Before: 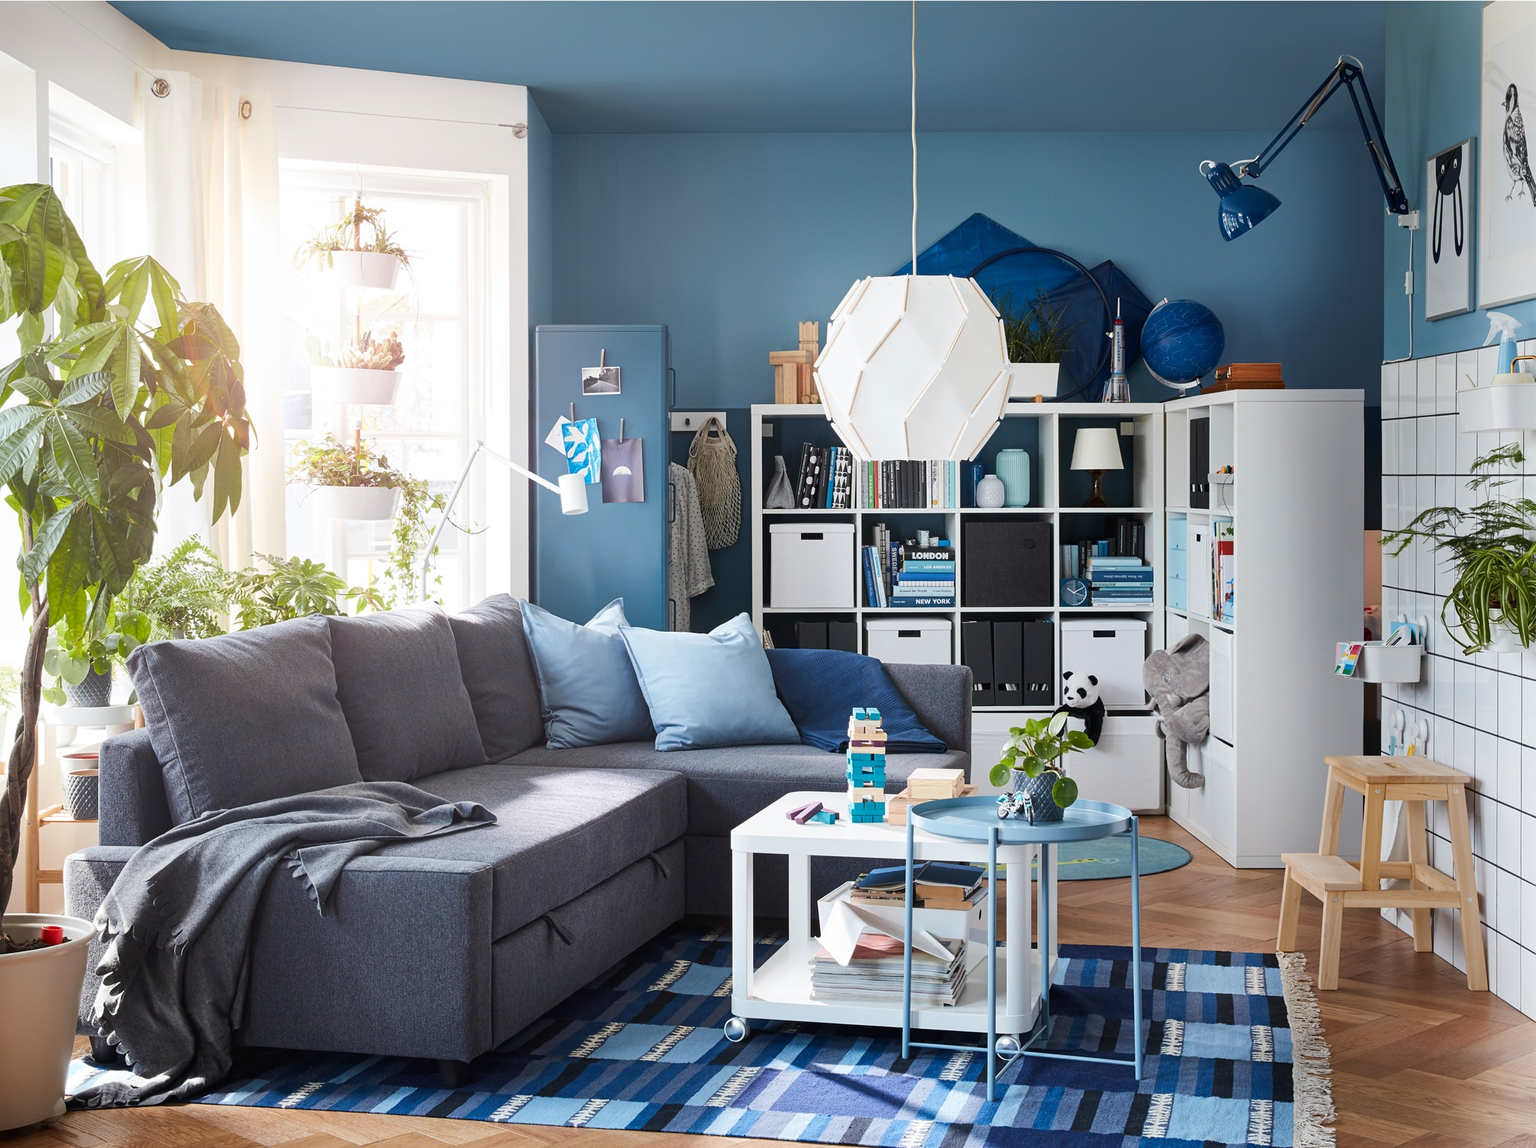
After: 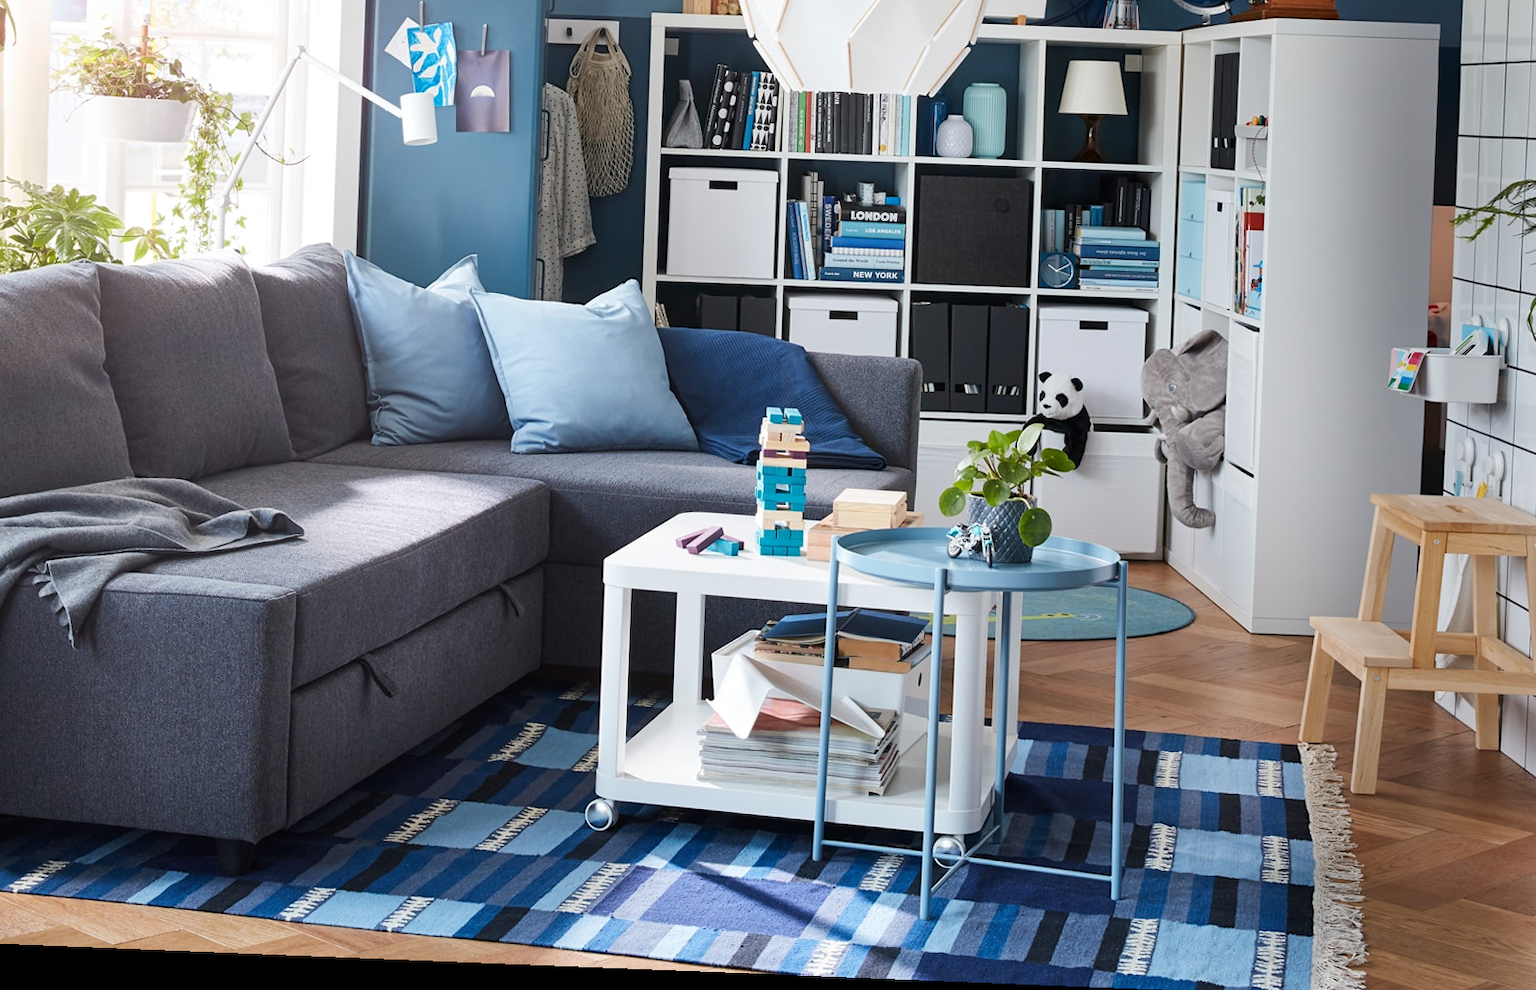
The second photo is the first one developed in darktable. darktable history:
white balance: red 1, blue 1
crop and rotate: left 17.299%, top 35.115%, right 7.015%, bottom 1.024%
rotate and perspective: rotation 2.27°, automatic cropping off
